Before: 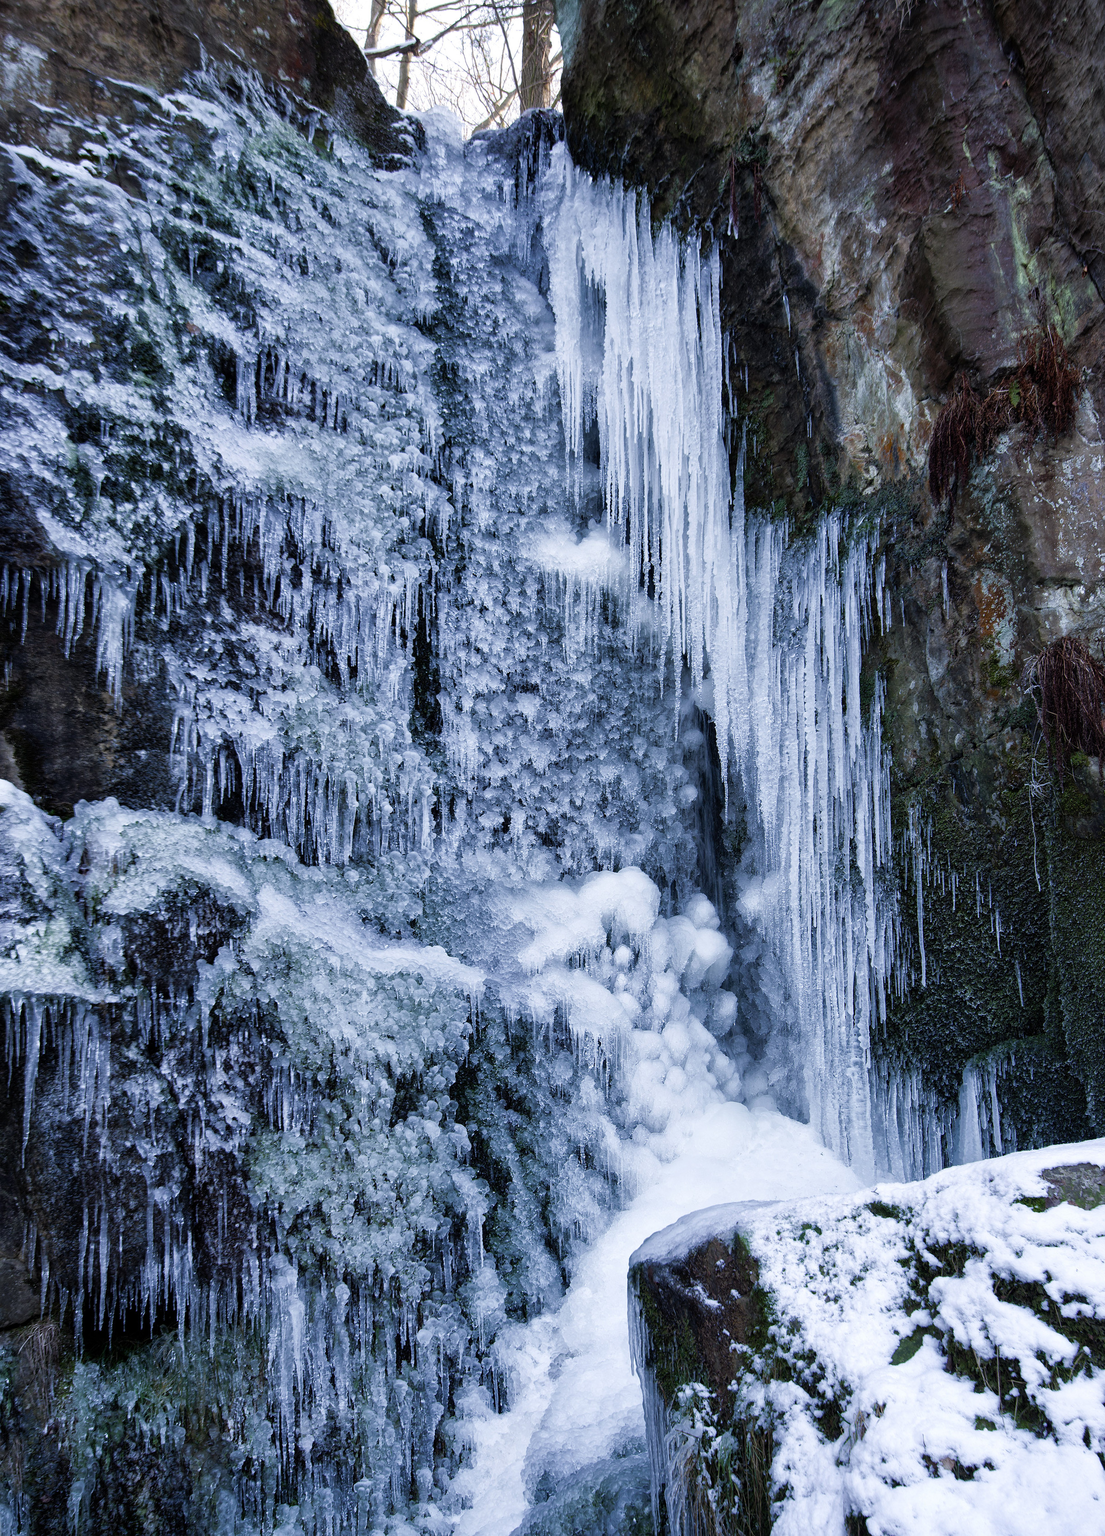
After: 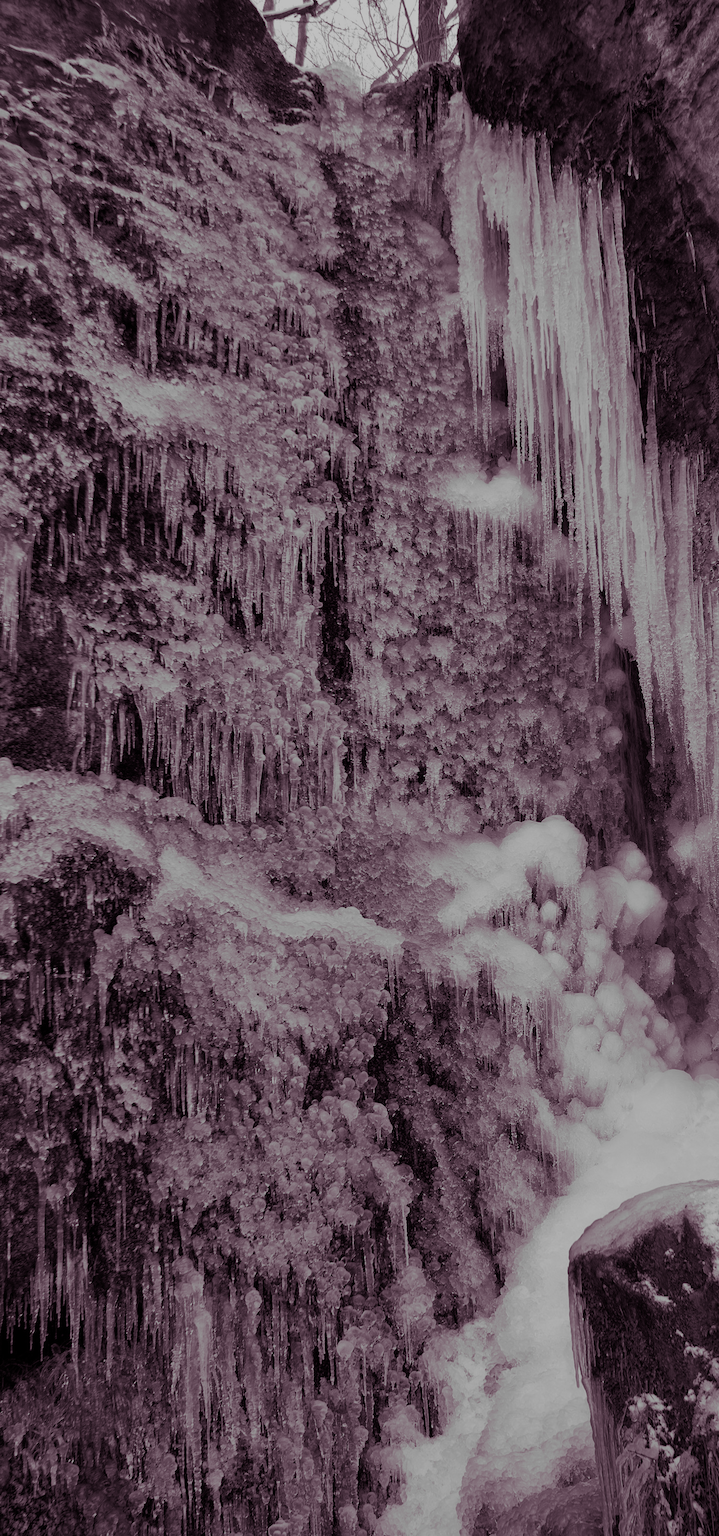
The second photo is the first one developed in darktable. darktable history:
rotate and perspective: rotation -1.68°, lens shift (vertical) -0.146, crop left 0.049, crop right 0.912, crop top 0.032, crop bottom 0.96
color correction: highlights a* -4.73, highlights b* 5.06, saturation 0.97
monochrome: a 79.32, b 81.83, size 1.1
crop and rotate: left 6.617%, right 26.717%
split-toning: shadows › hue 316.8°, shadows › saturation 0.47, highlights › hue 201.6°, highlights › saturation 0, balance -41.97, compress 28.01%
